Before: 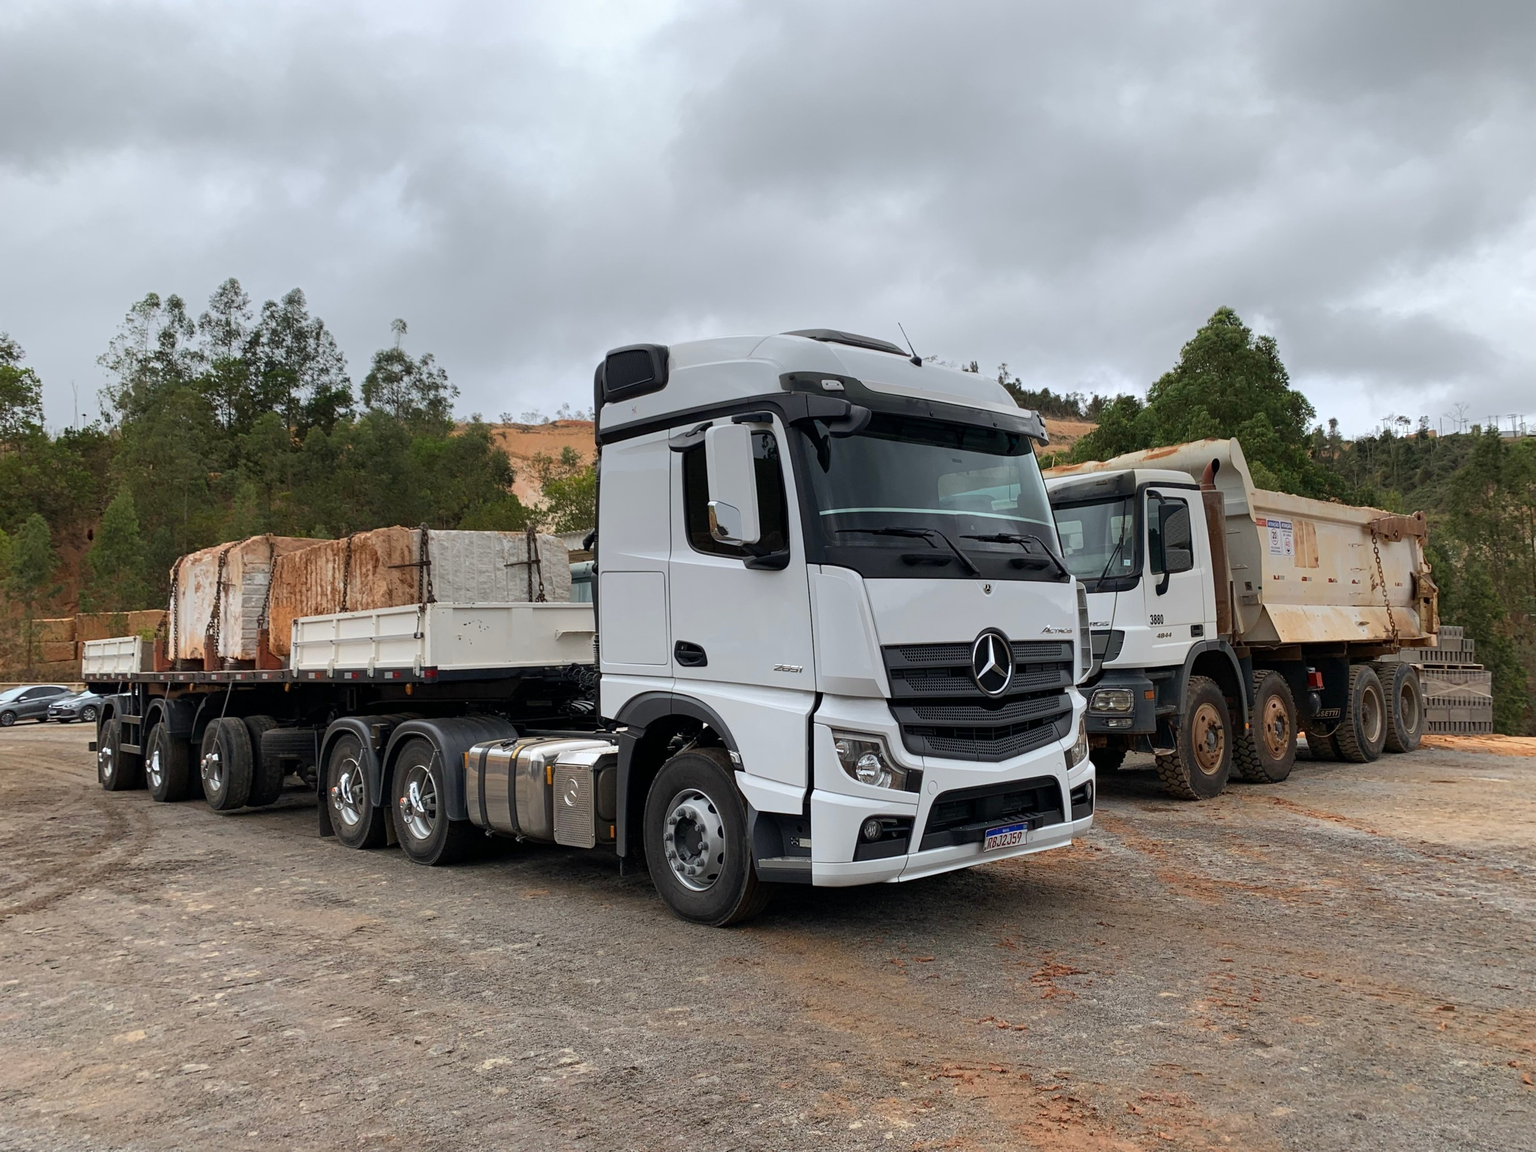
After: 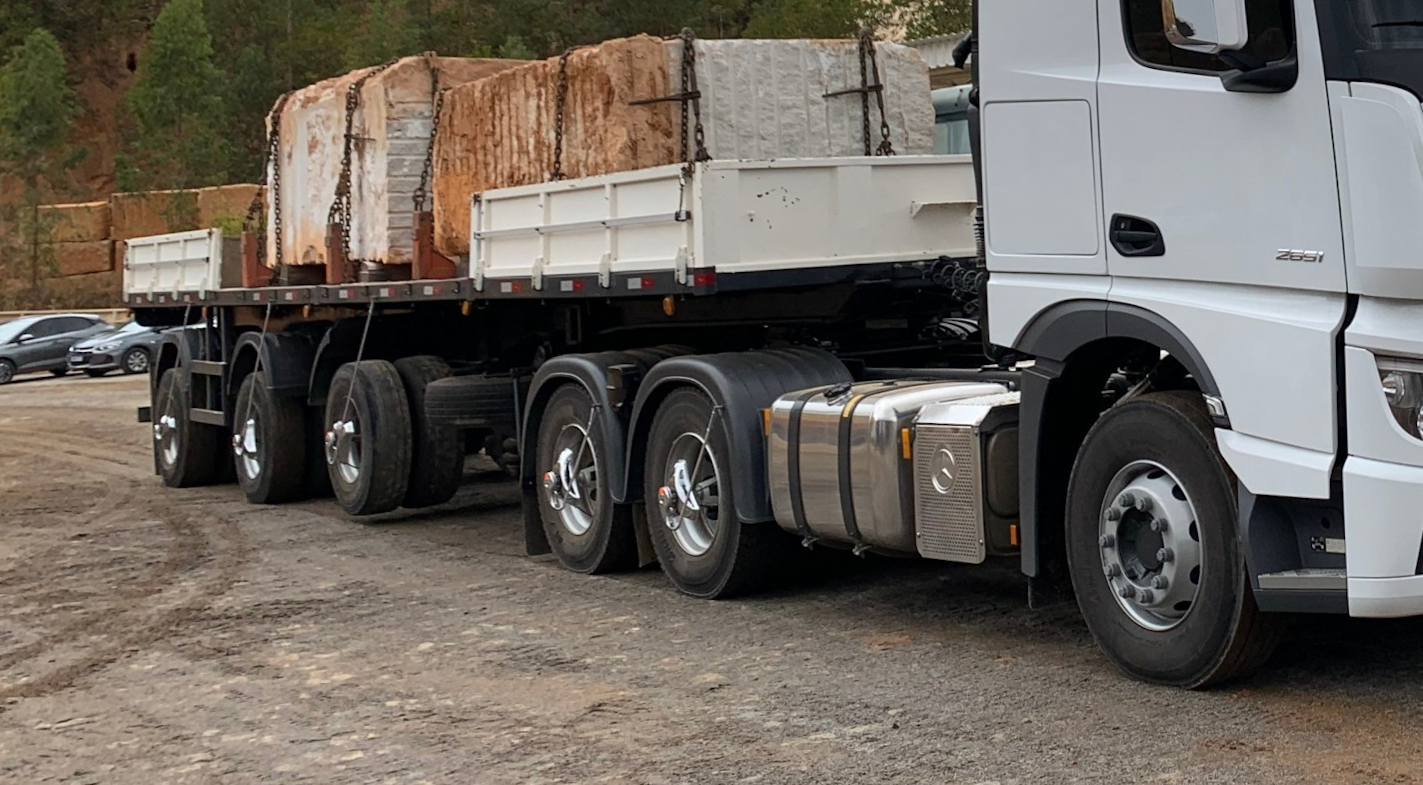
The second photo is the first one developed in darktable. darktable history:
rotate and perspective: rotation -1.42°, crop left 0.016, crop right 0.984, crop top 0.035, crop bottom 0.965
crop: top 44.483%, right 43.593%, bottom 12.892%
